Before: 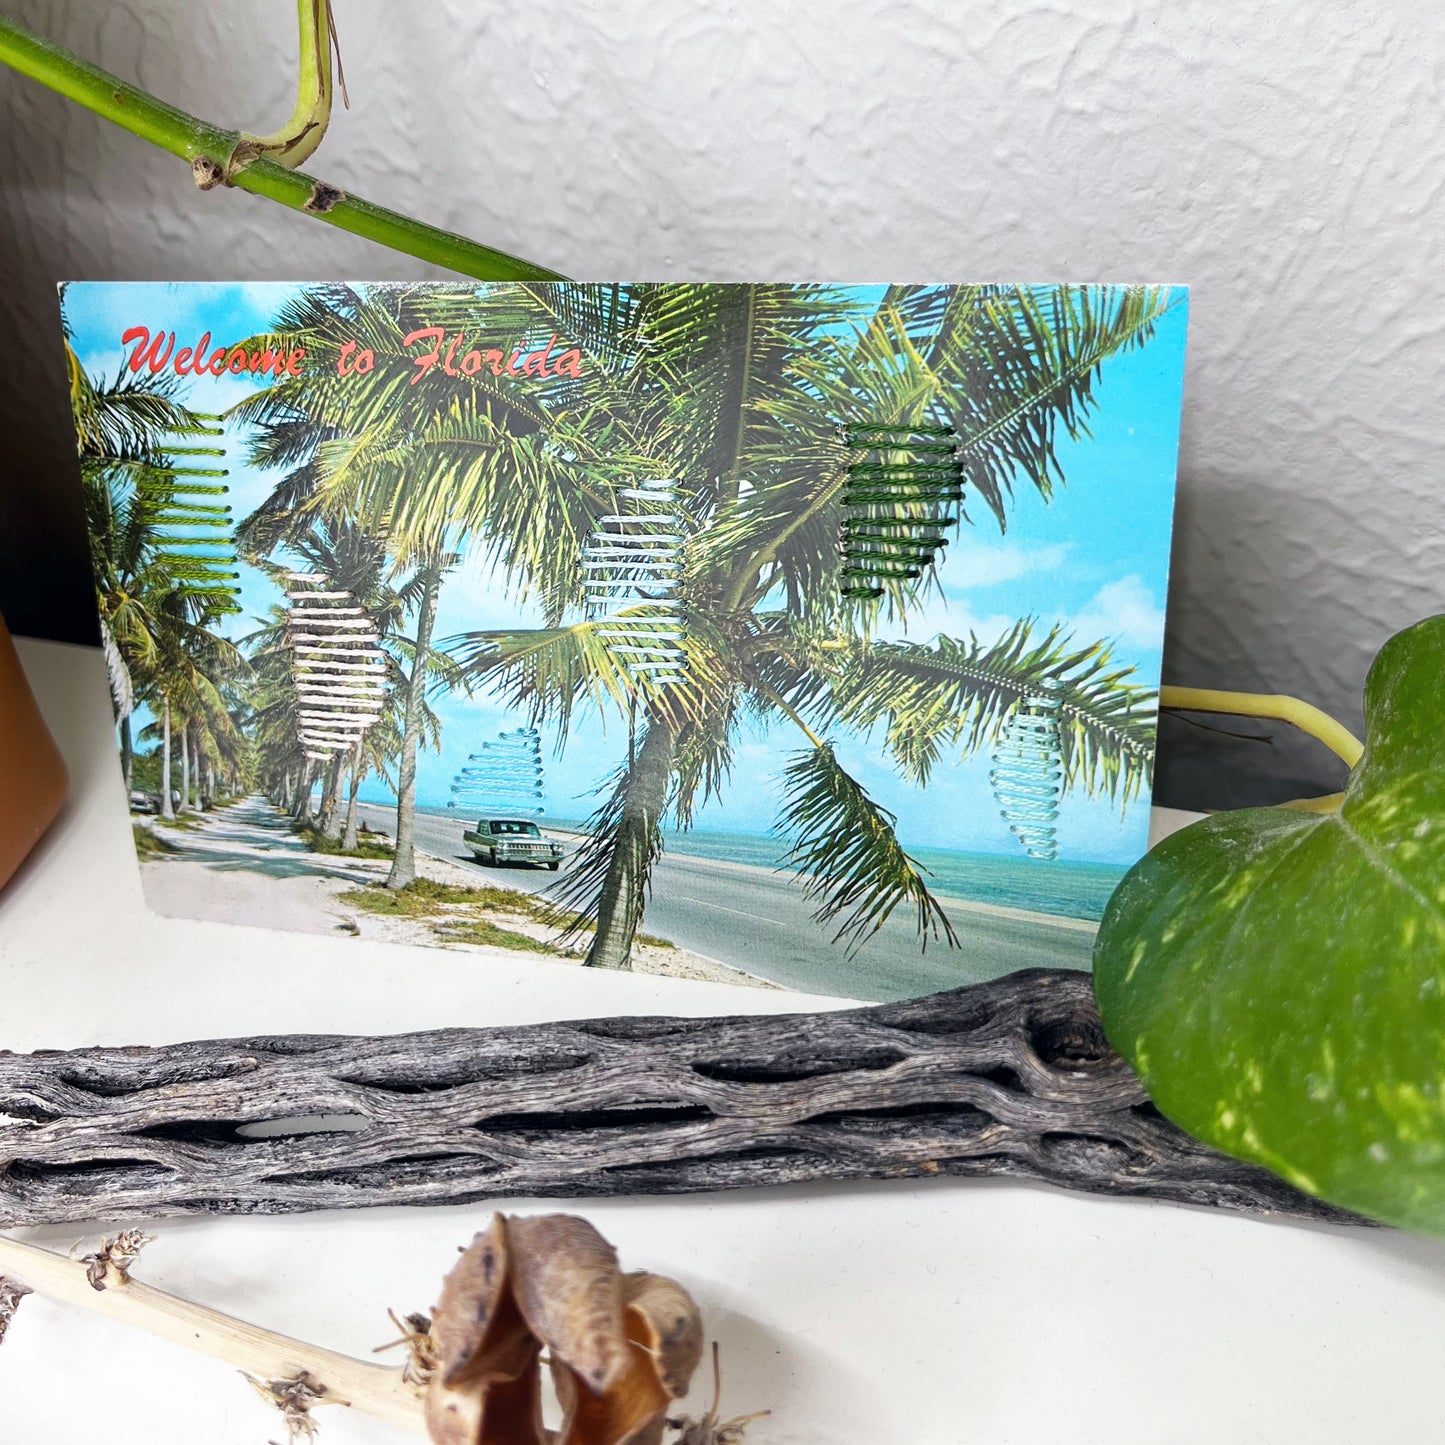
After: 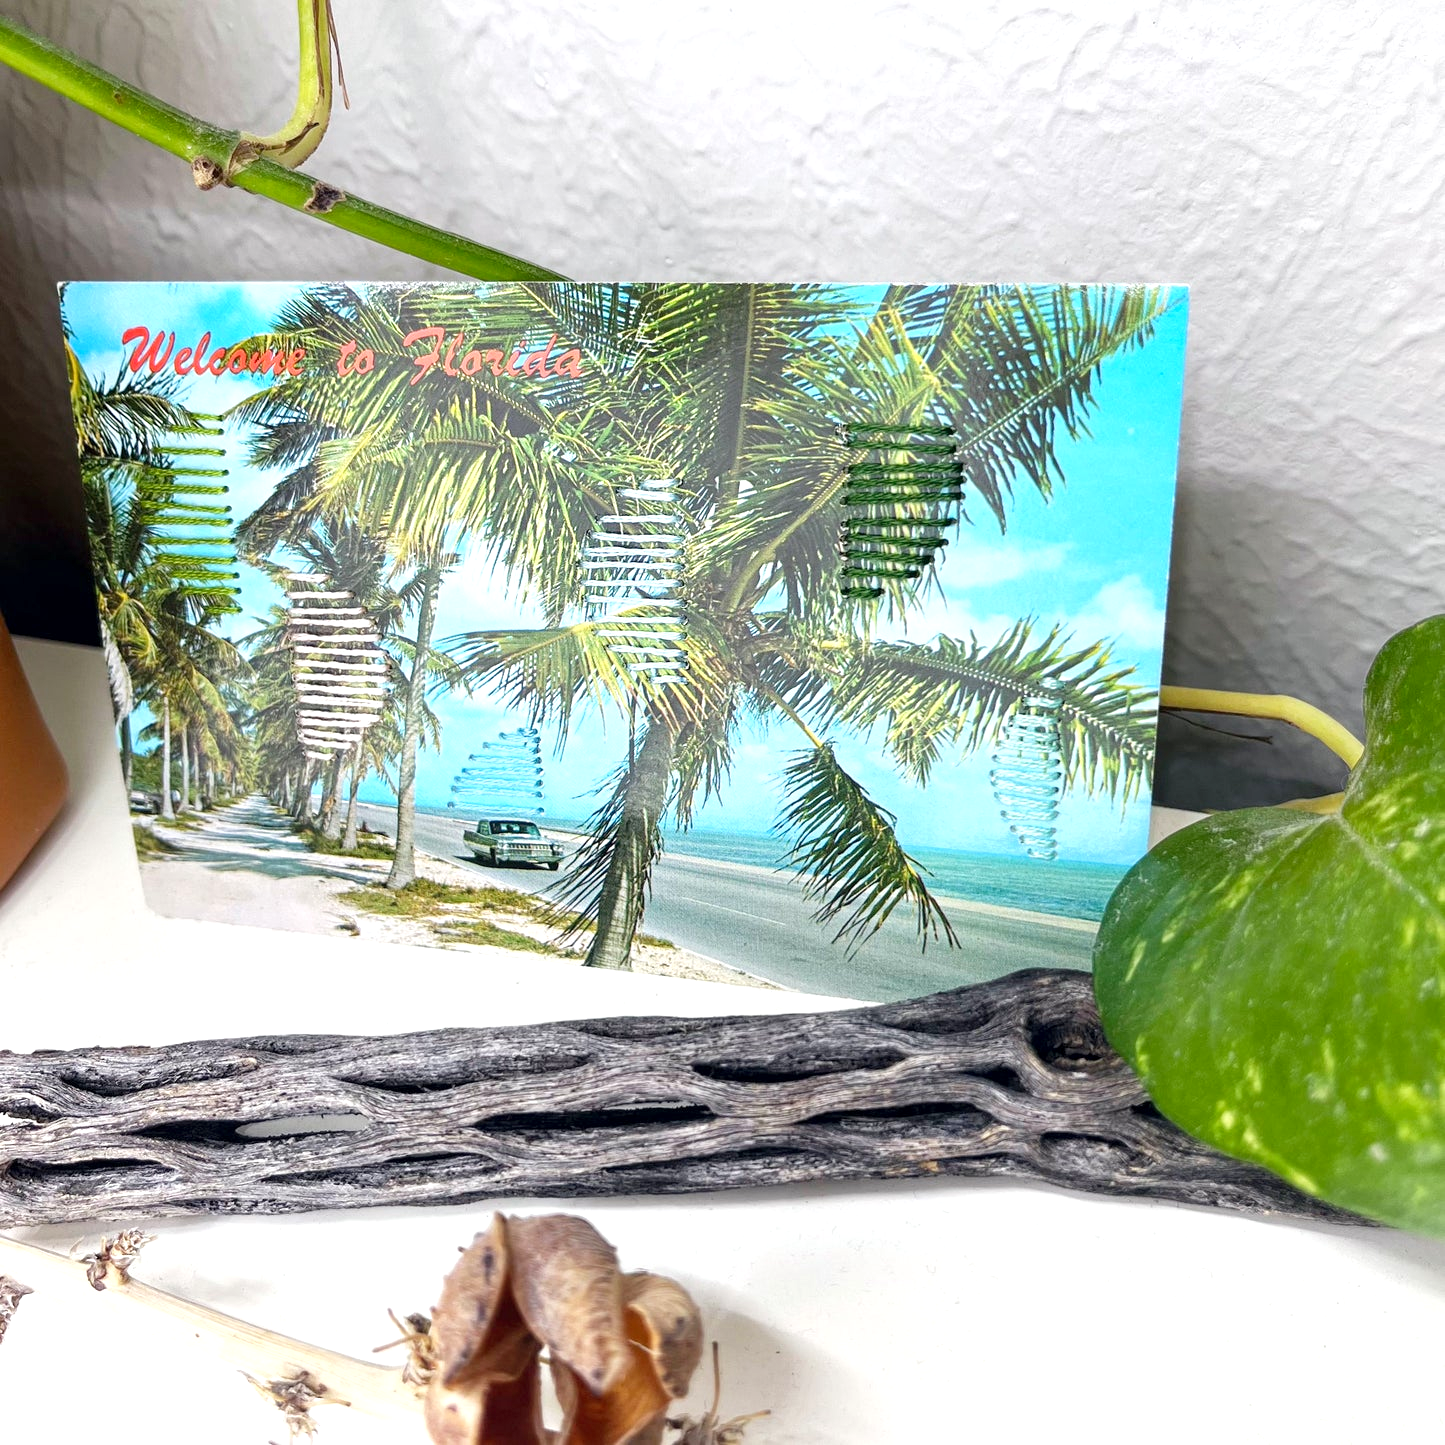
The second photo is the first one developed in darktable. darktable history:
levels: levels [0, 0.435, 0.917]
local contrast: highlights 100%, shadows 100%, detail 120%, midtone range 0.2
